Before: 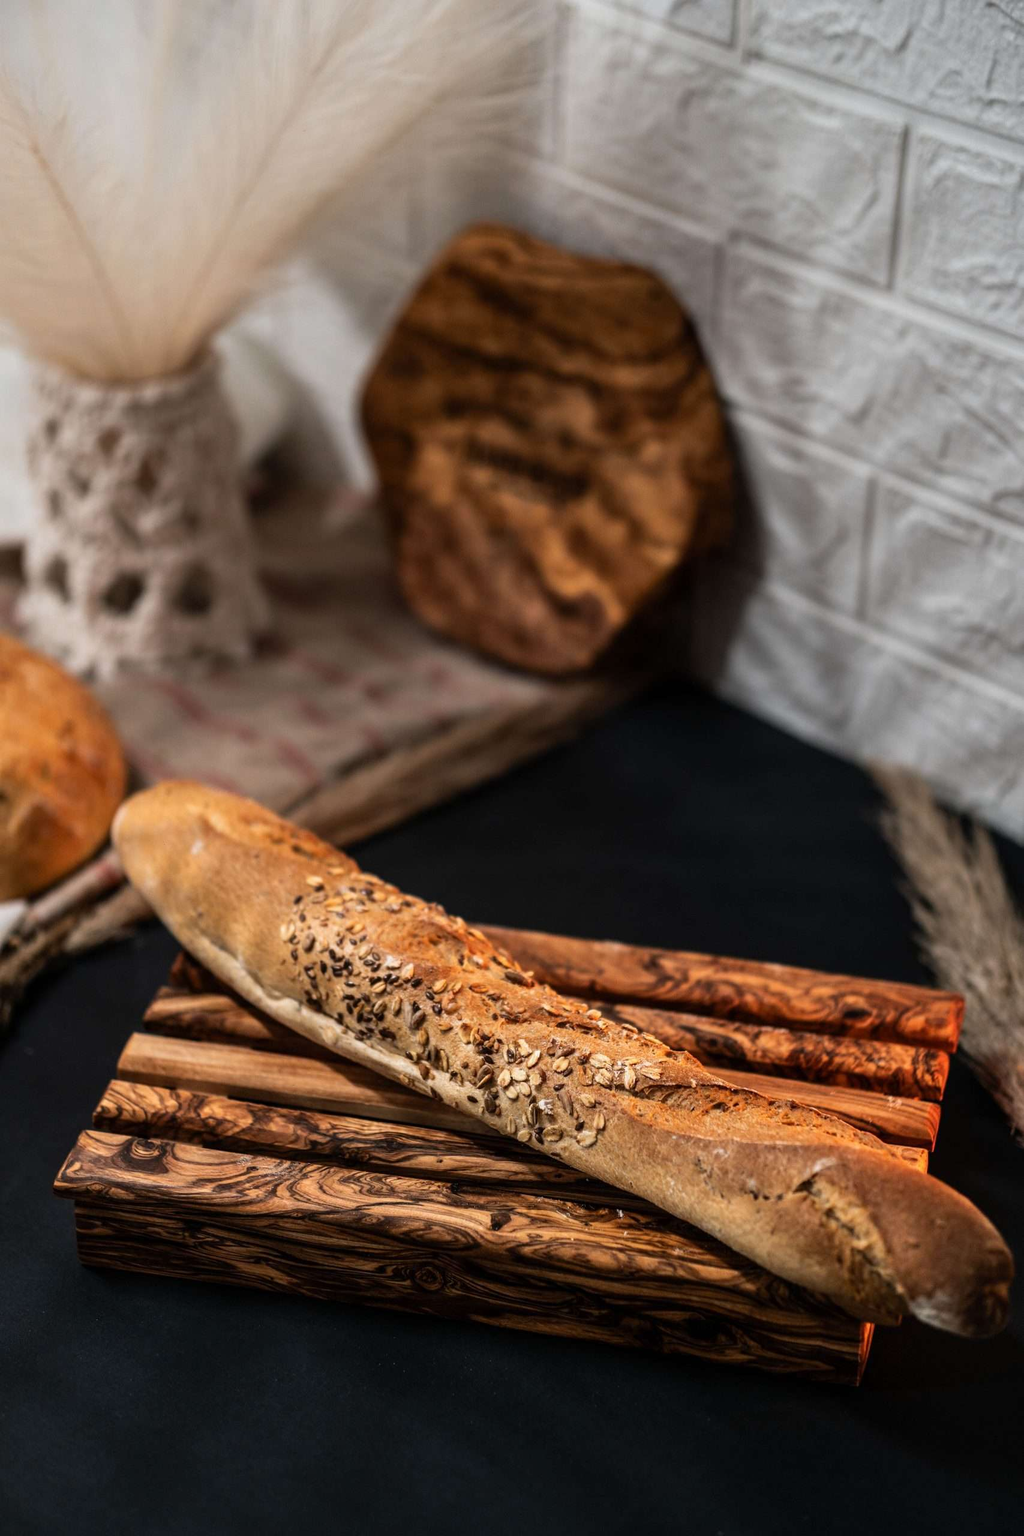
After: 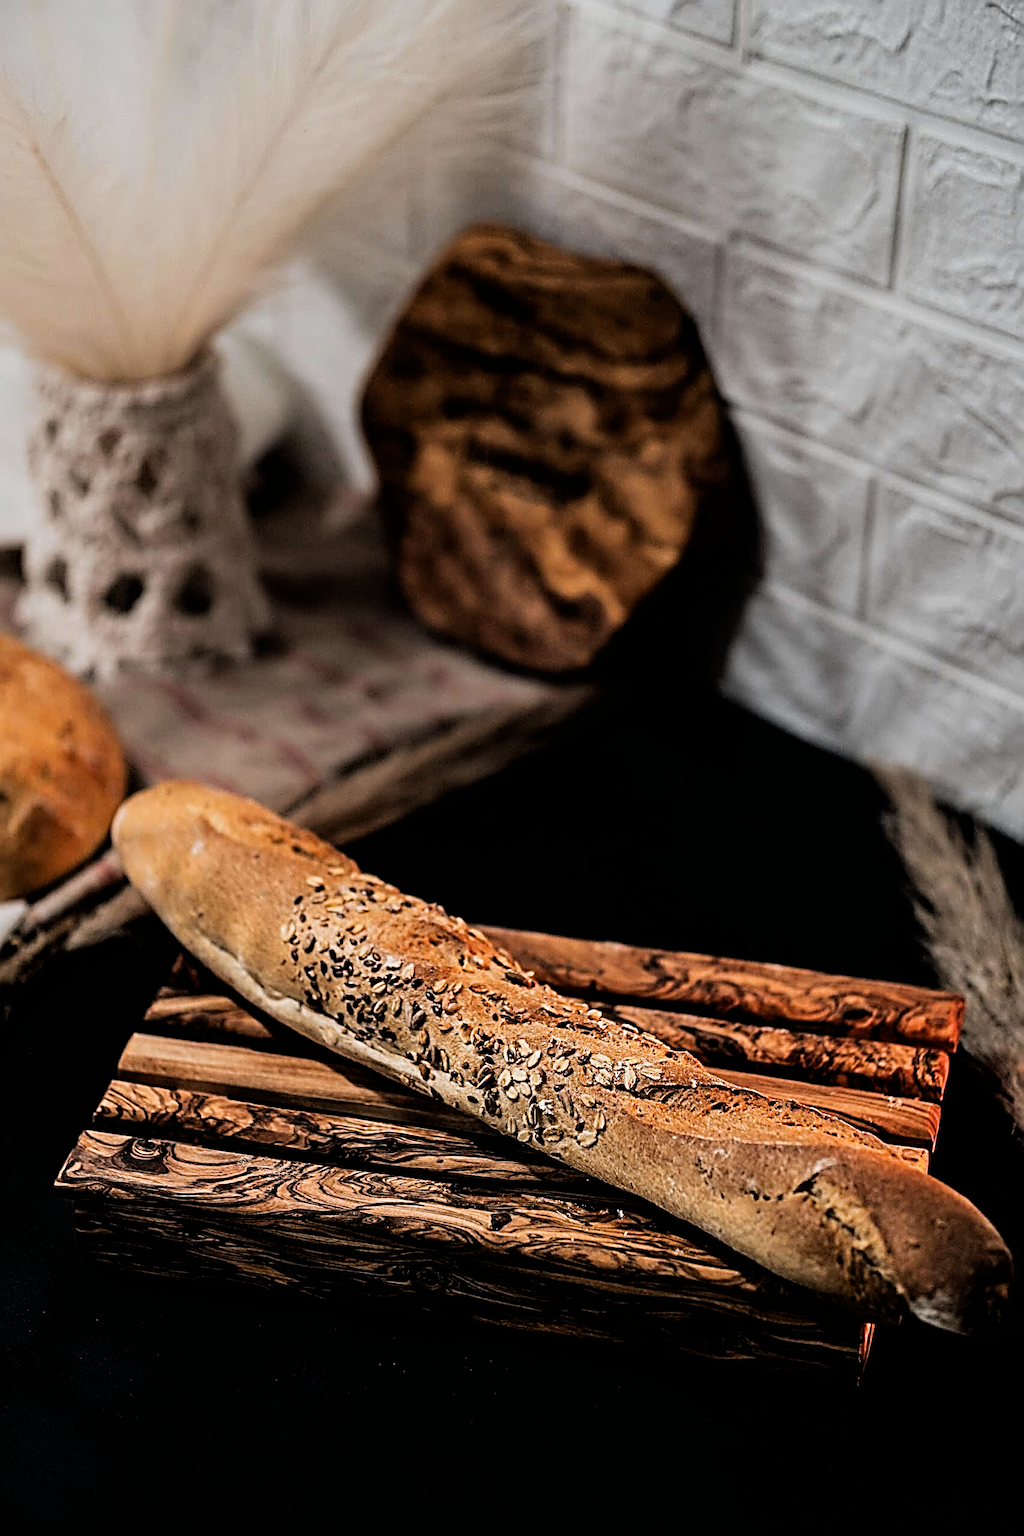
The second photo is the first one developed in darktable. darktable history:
filmic rgb: black relative exposure -5 EV, white relative exposure 3.5 EV, hardness 3.19, contrast 1.2, highlights saturation mix -50%
sharpen: radius 3.158, amount 1.731
